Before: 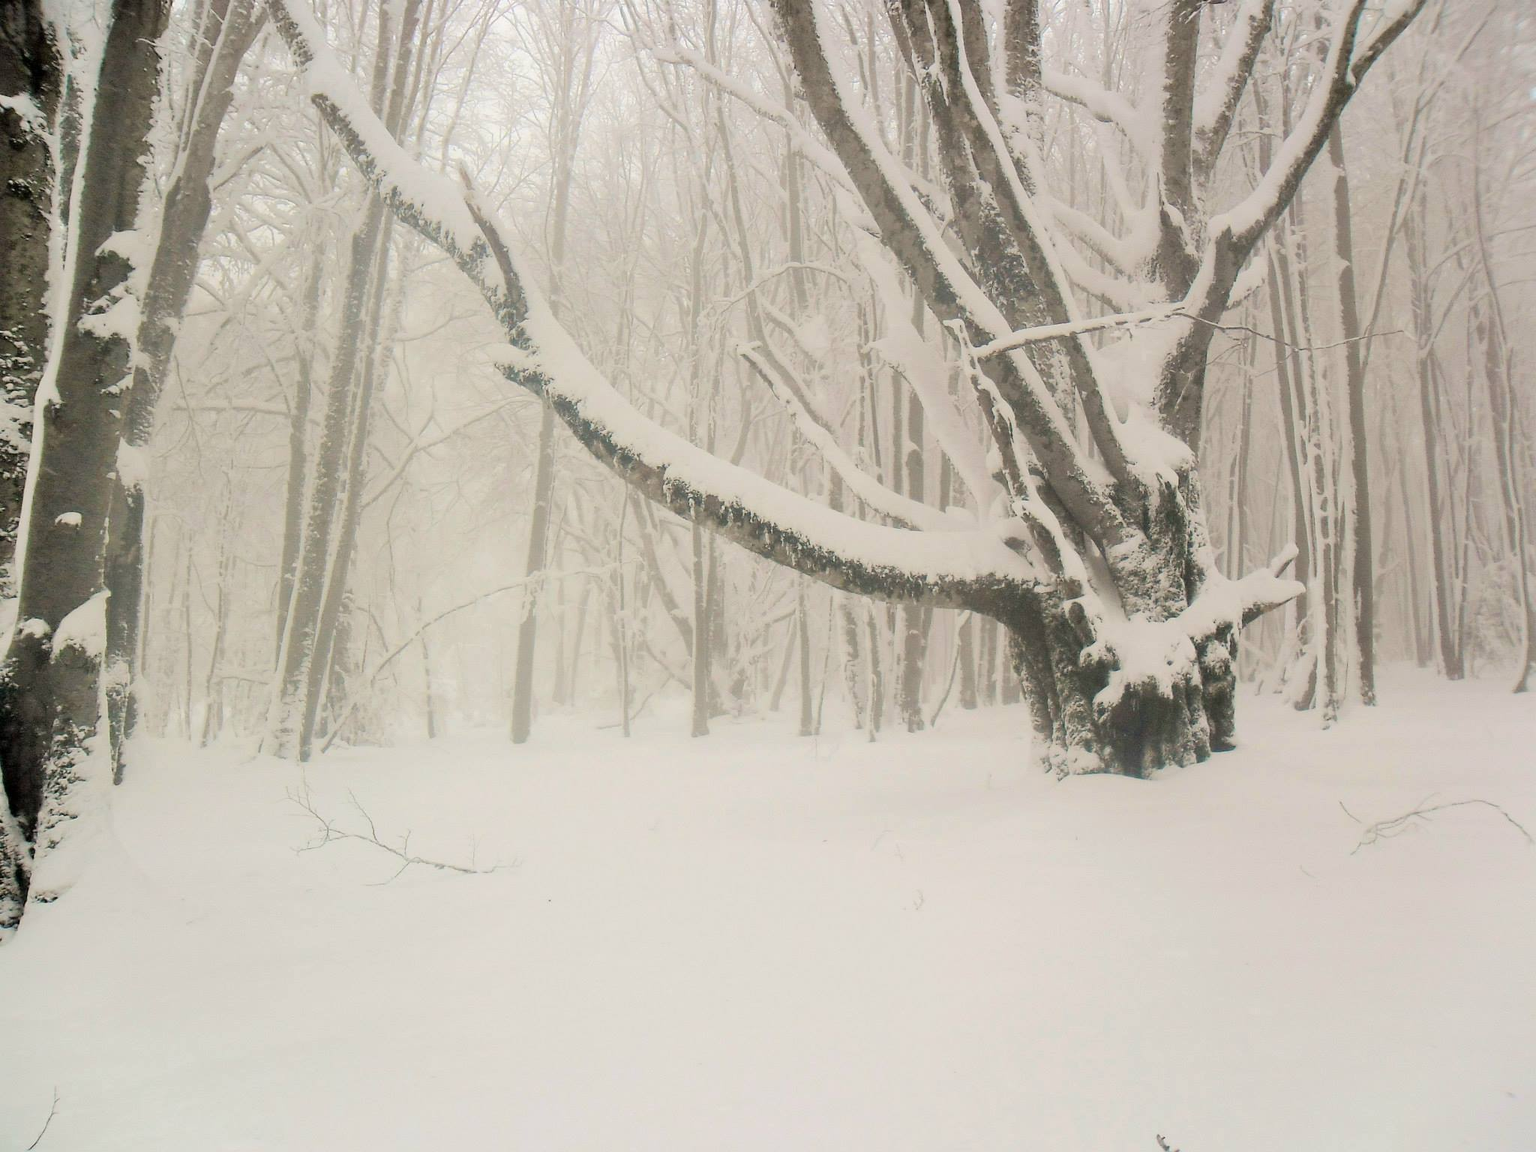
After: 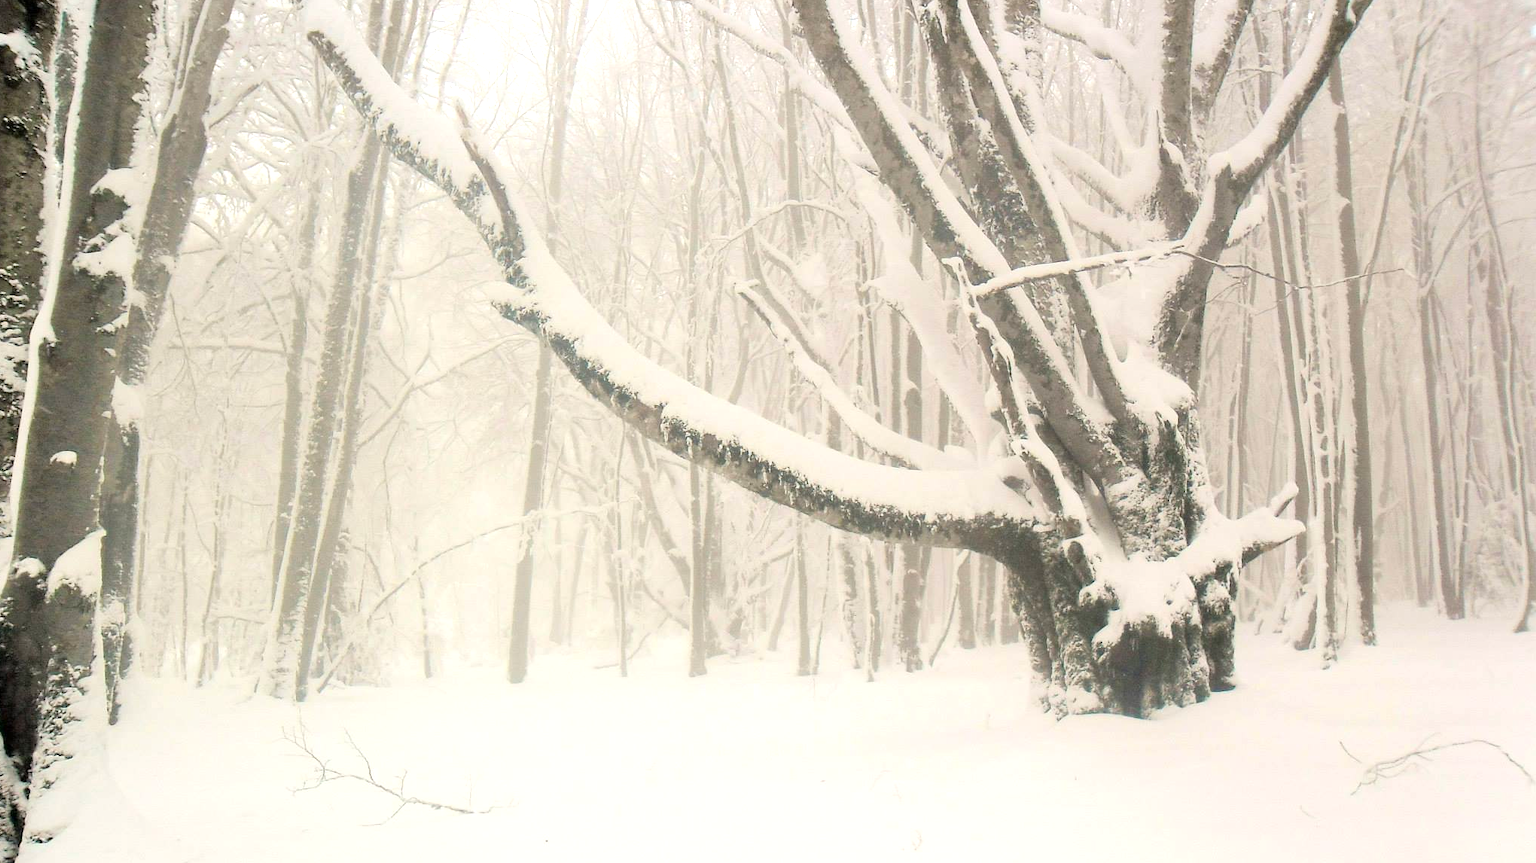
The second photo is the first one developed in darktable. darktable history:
crop: left 0.387%, top 5.469%, bottom 19.809%
exposure: exposure 0.6 EV, compensate highlight preservation false
